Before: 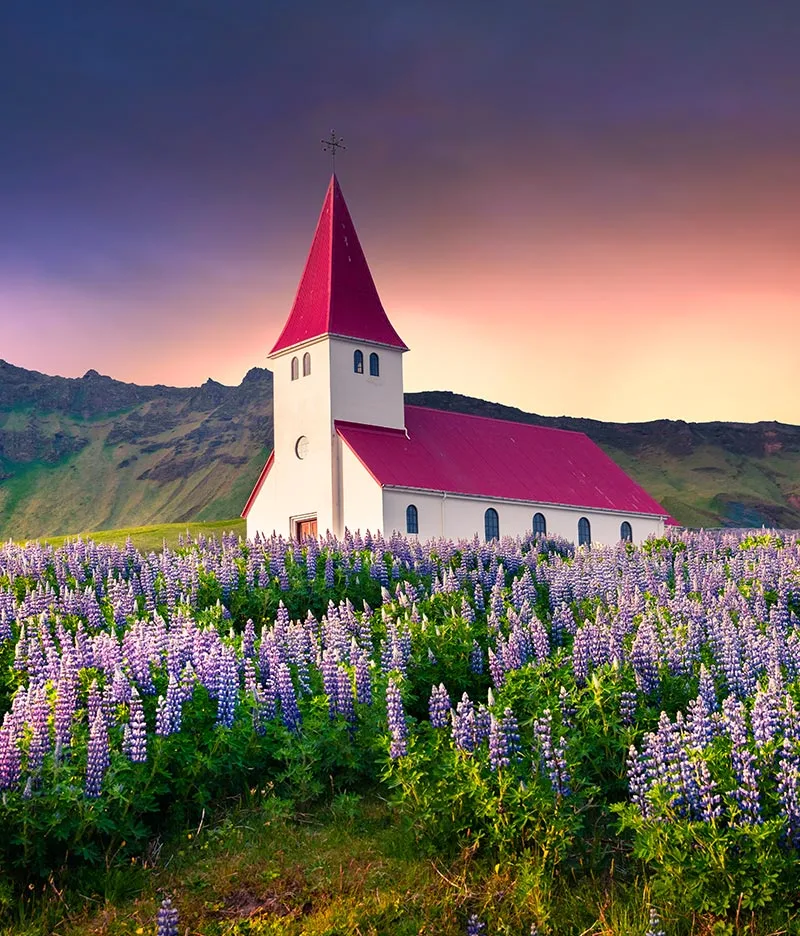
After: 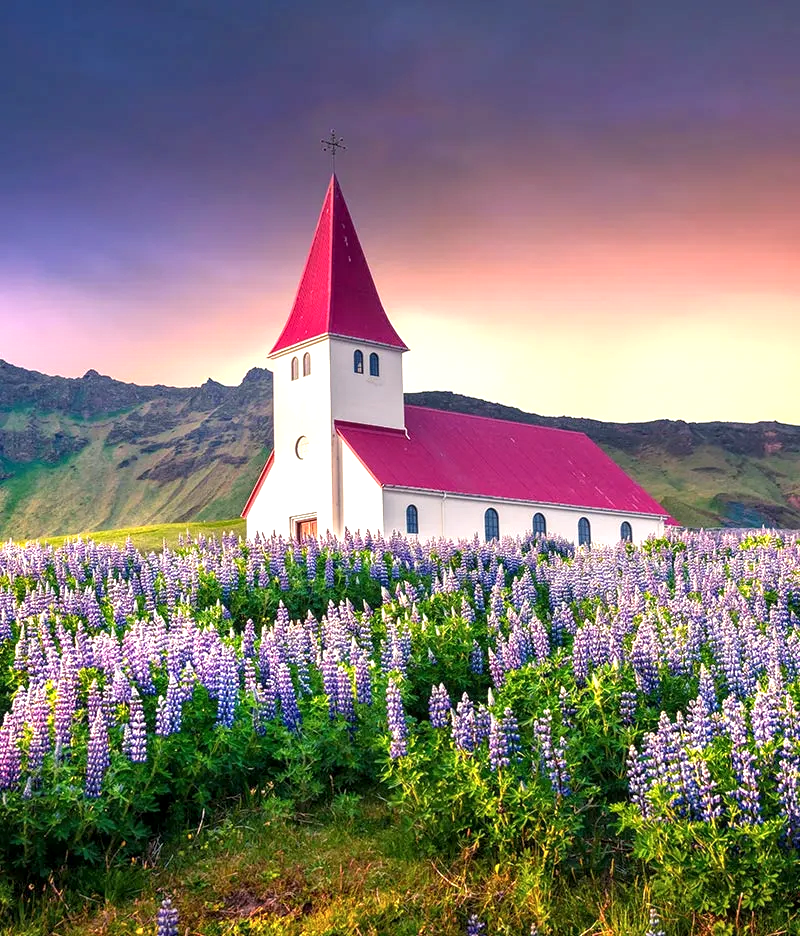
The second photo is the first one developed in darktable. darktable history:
exposure: exposure 0.6 EV, compensate highlight preservation false
local contrast: on, module defaults
